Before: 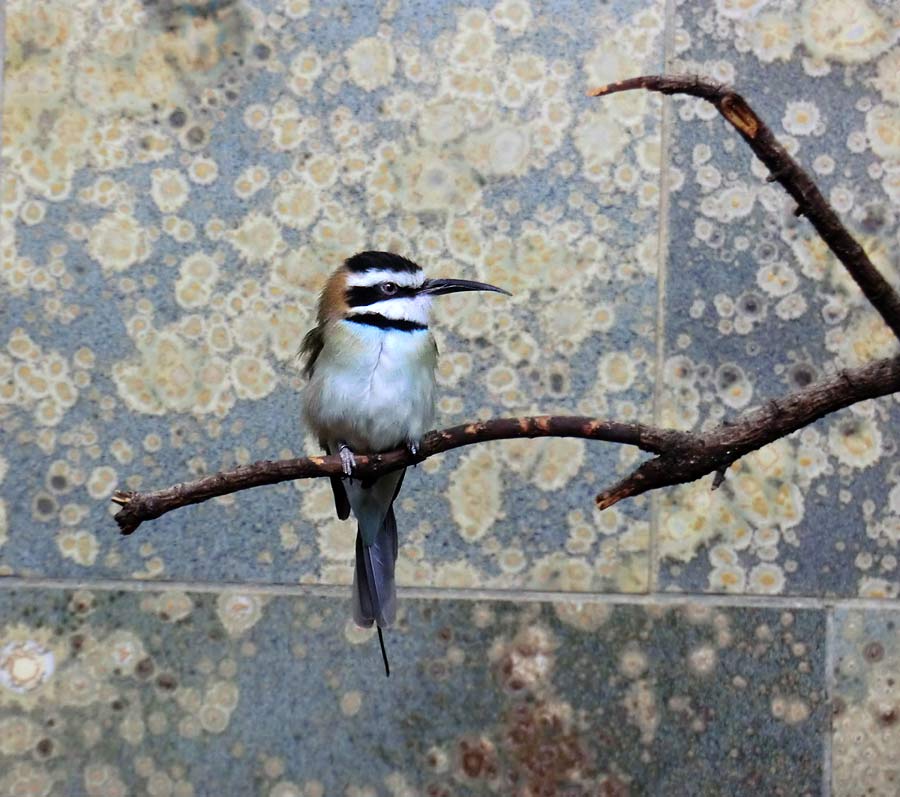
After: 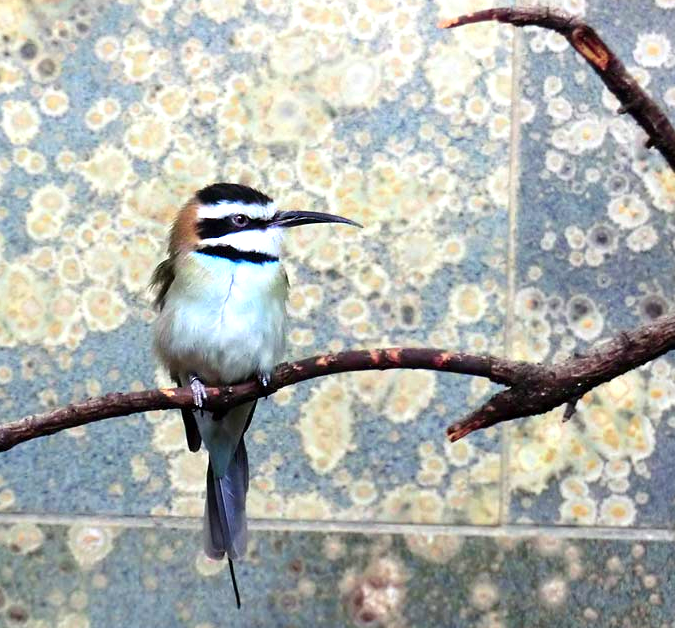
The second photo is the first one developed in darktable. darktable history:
crop: left 16.646%, top 8.578%, right 8.293%, bottom 12.571%
color calibration: output R [0.972, 0.068, -0.094, 0], output G [-0.178, 1.216, -0.086, 0], output B [0.095, -0.136, 0.98, 0], illuminant same as pipeline (D50), adaptation none (bypass), x 0.332, y 0.333, temperature 5019.24 K
exposure: exposure 0.793 EV, compensate highlight preservation false
